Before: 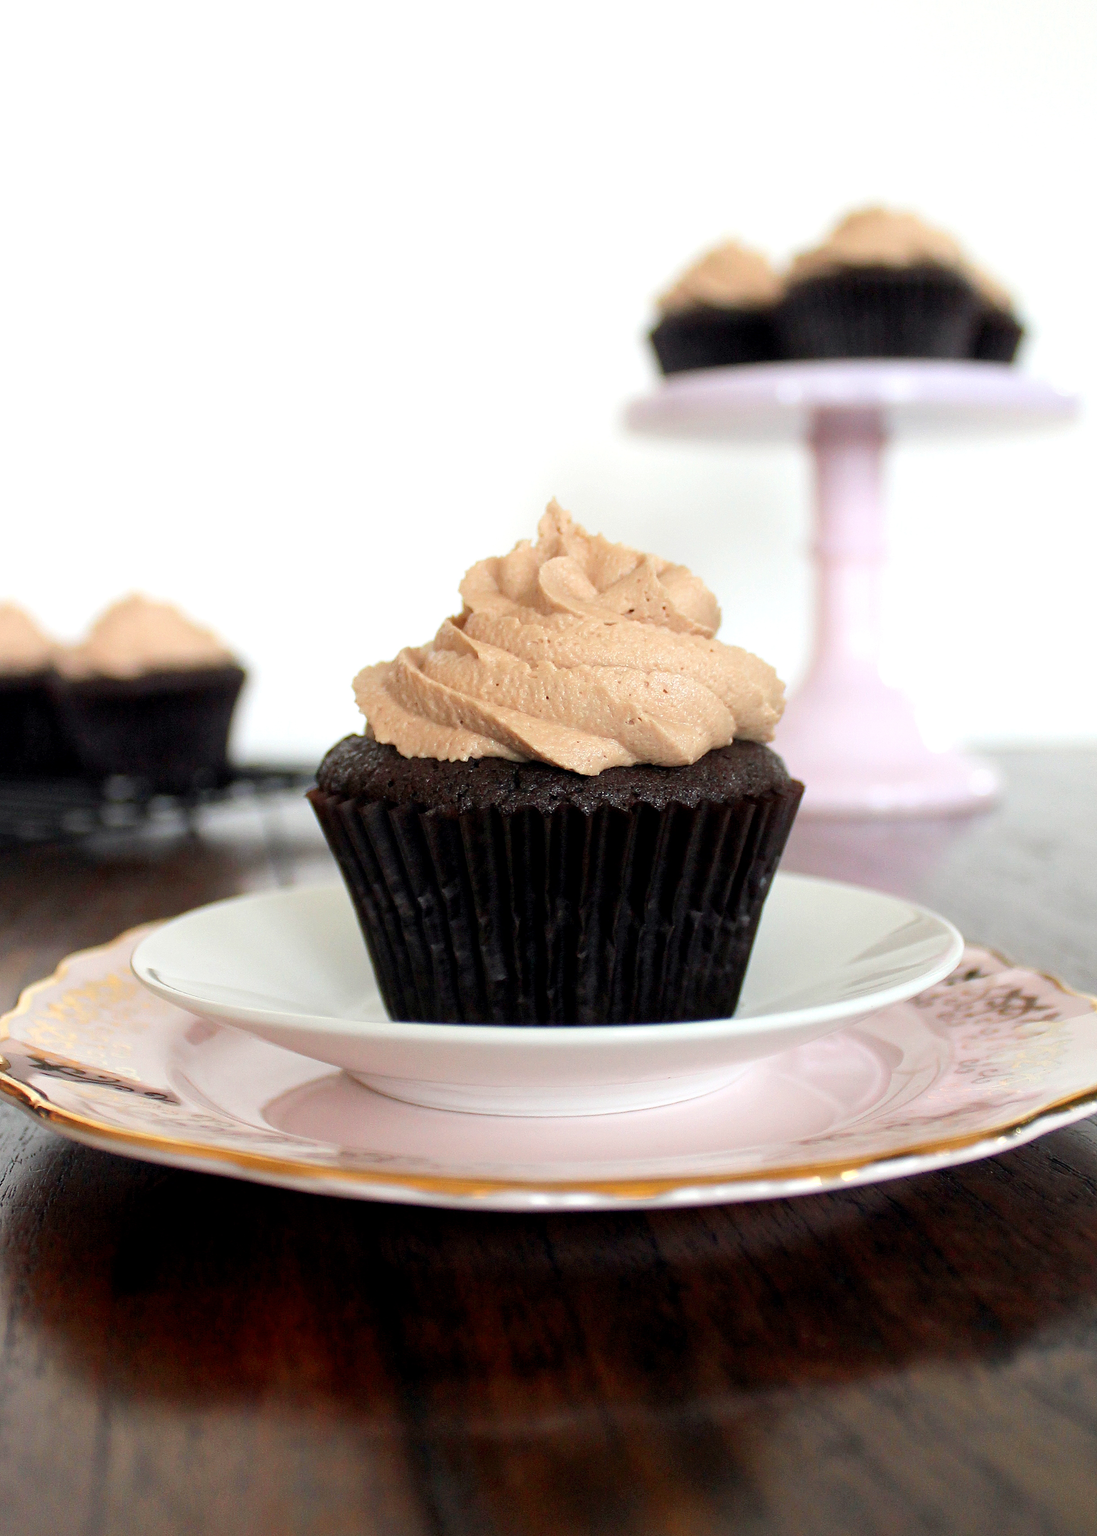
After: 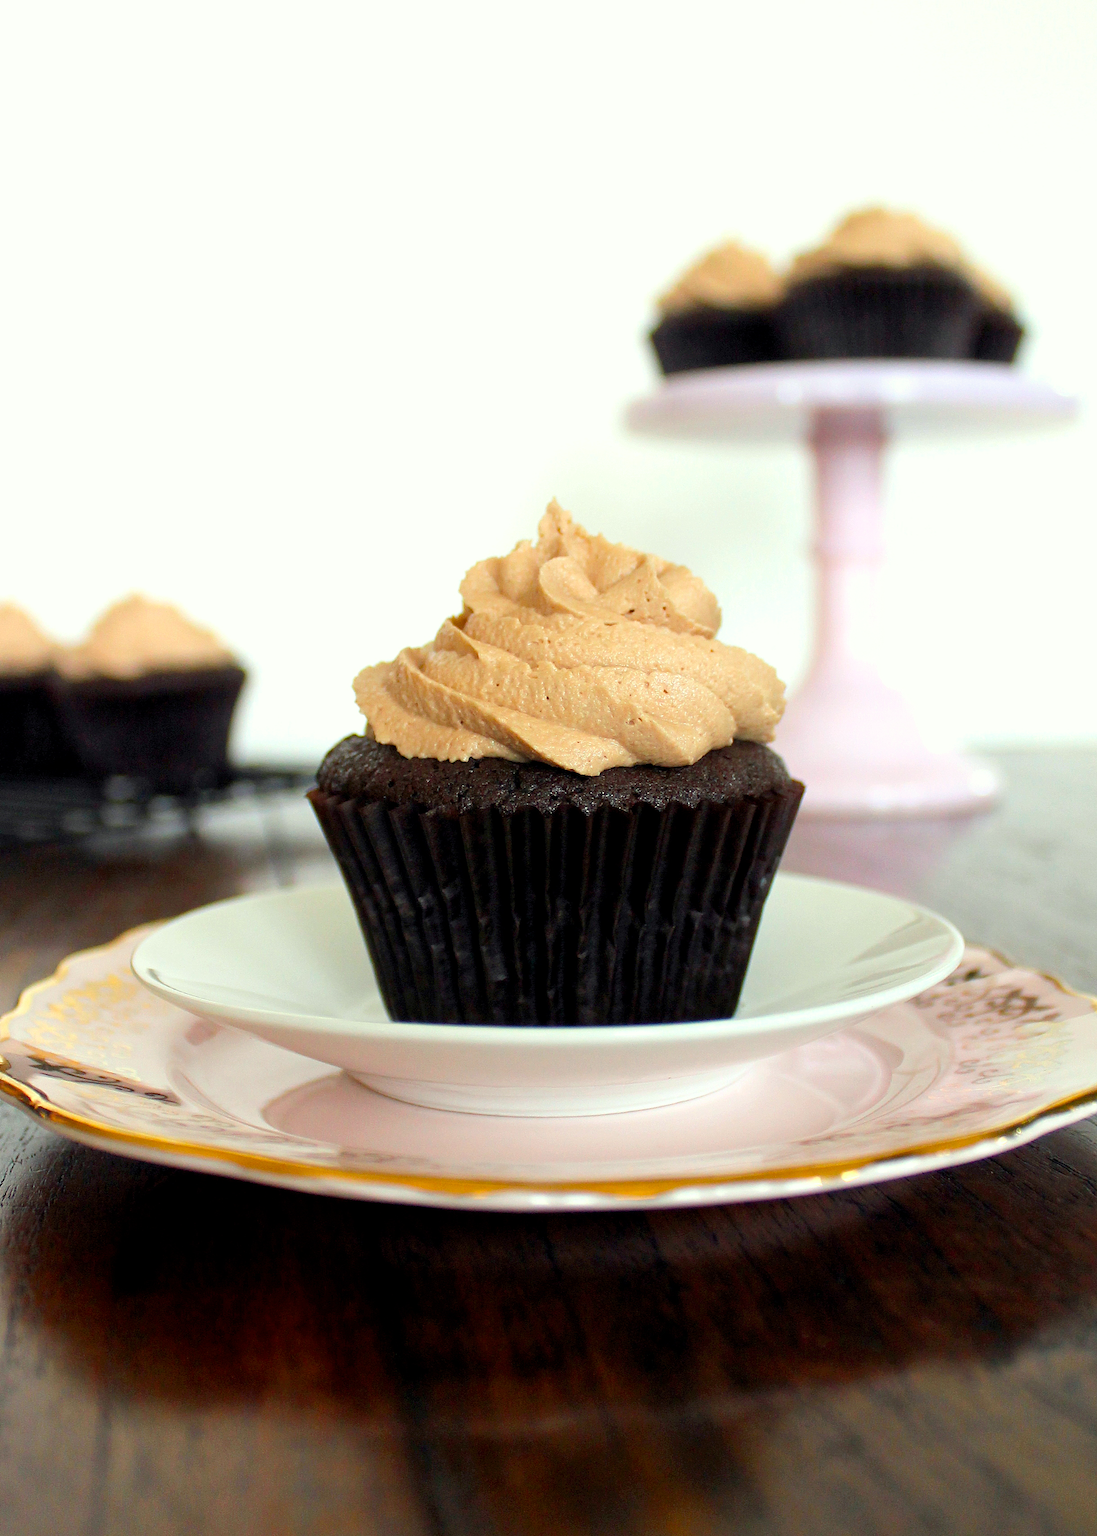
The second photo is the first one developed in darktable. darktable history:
color correction: highlights a* -4.73, highlights b* 5.06, saturation 0.97
color balance rgb: perceptual saturation grading › global saturation 25%, global vibrance 20%
exposure: compensate highlight preservation false
shadows and highlights: shadows 12, white point adjustment 1.2, highlights -0.36, soften with gaussian
